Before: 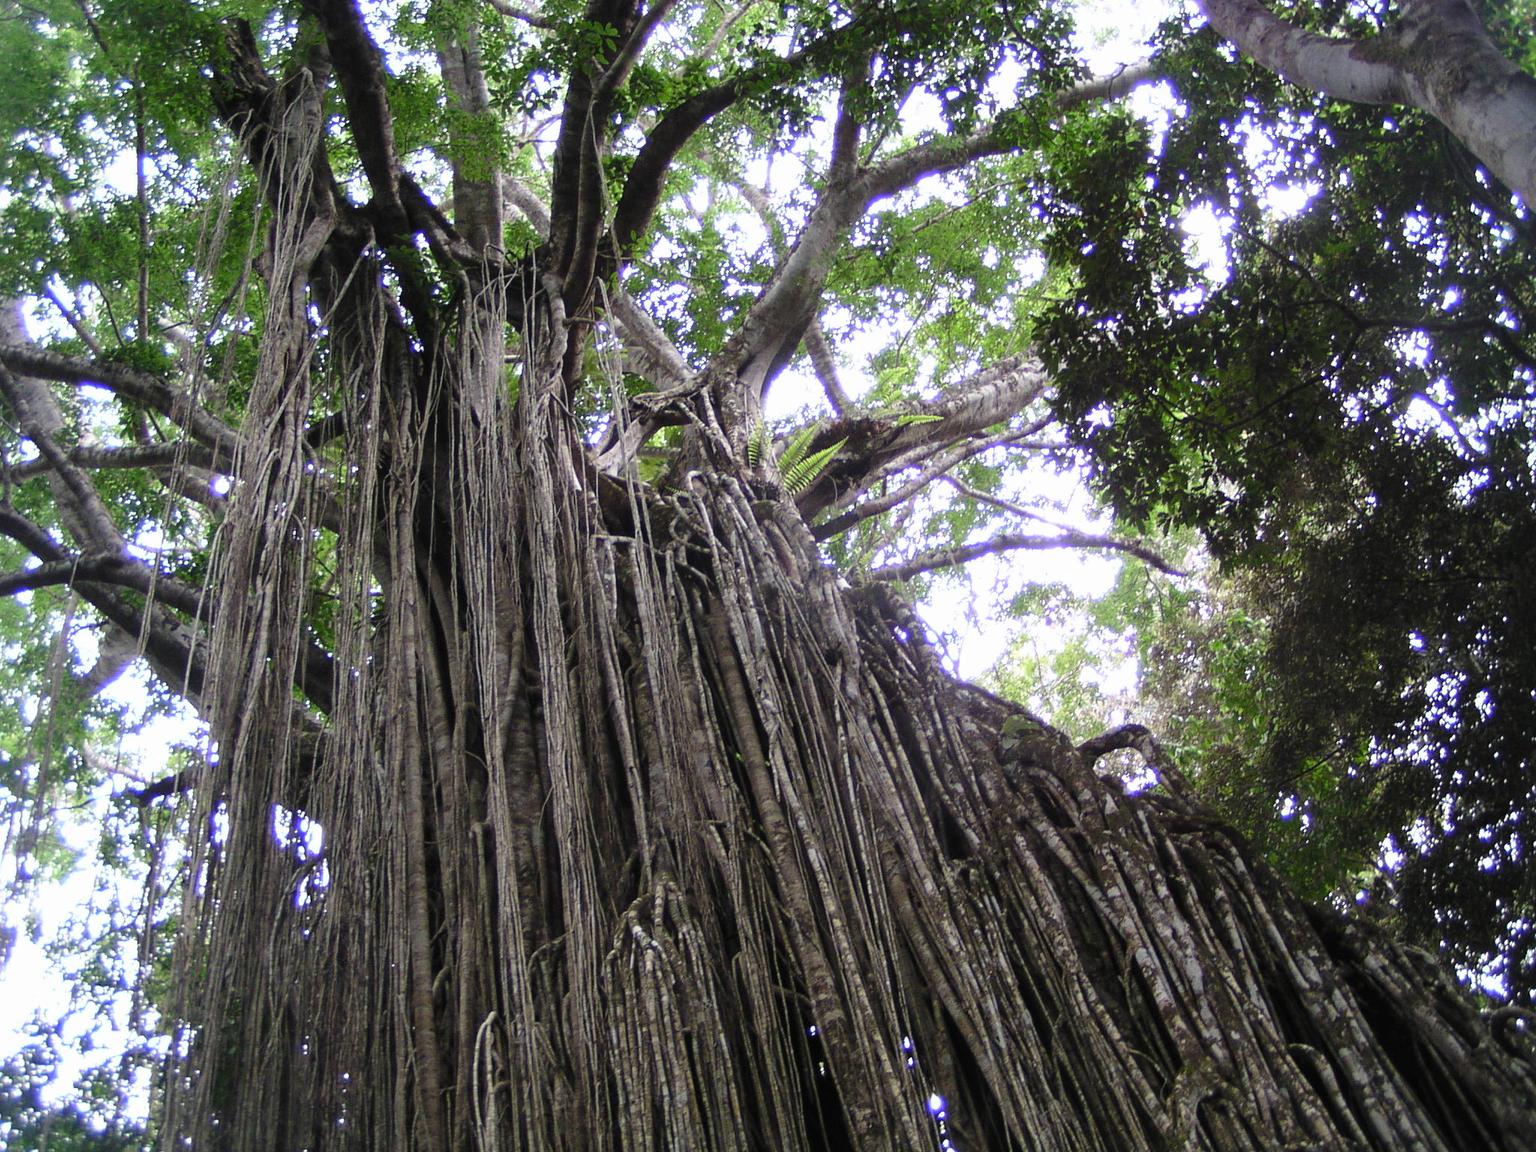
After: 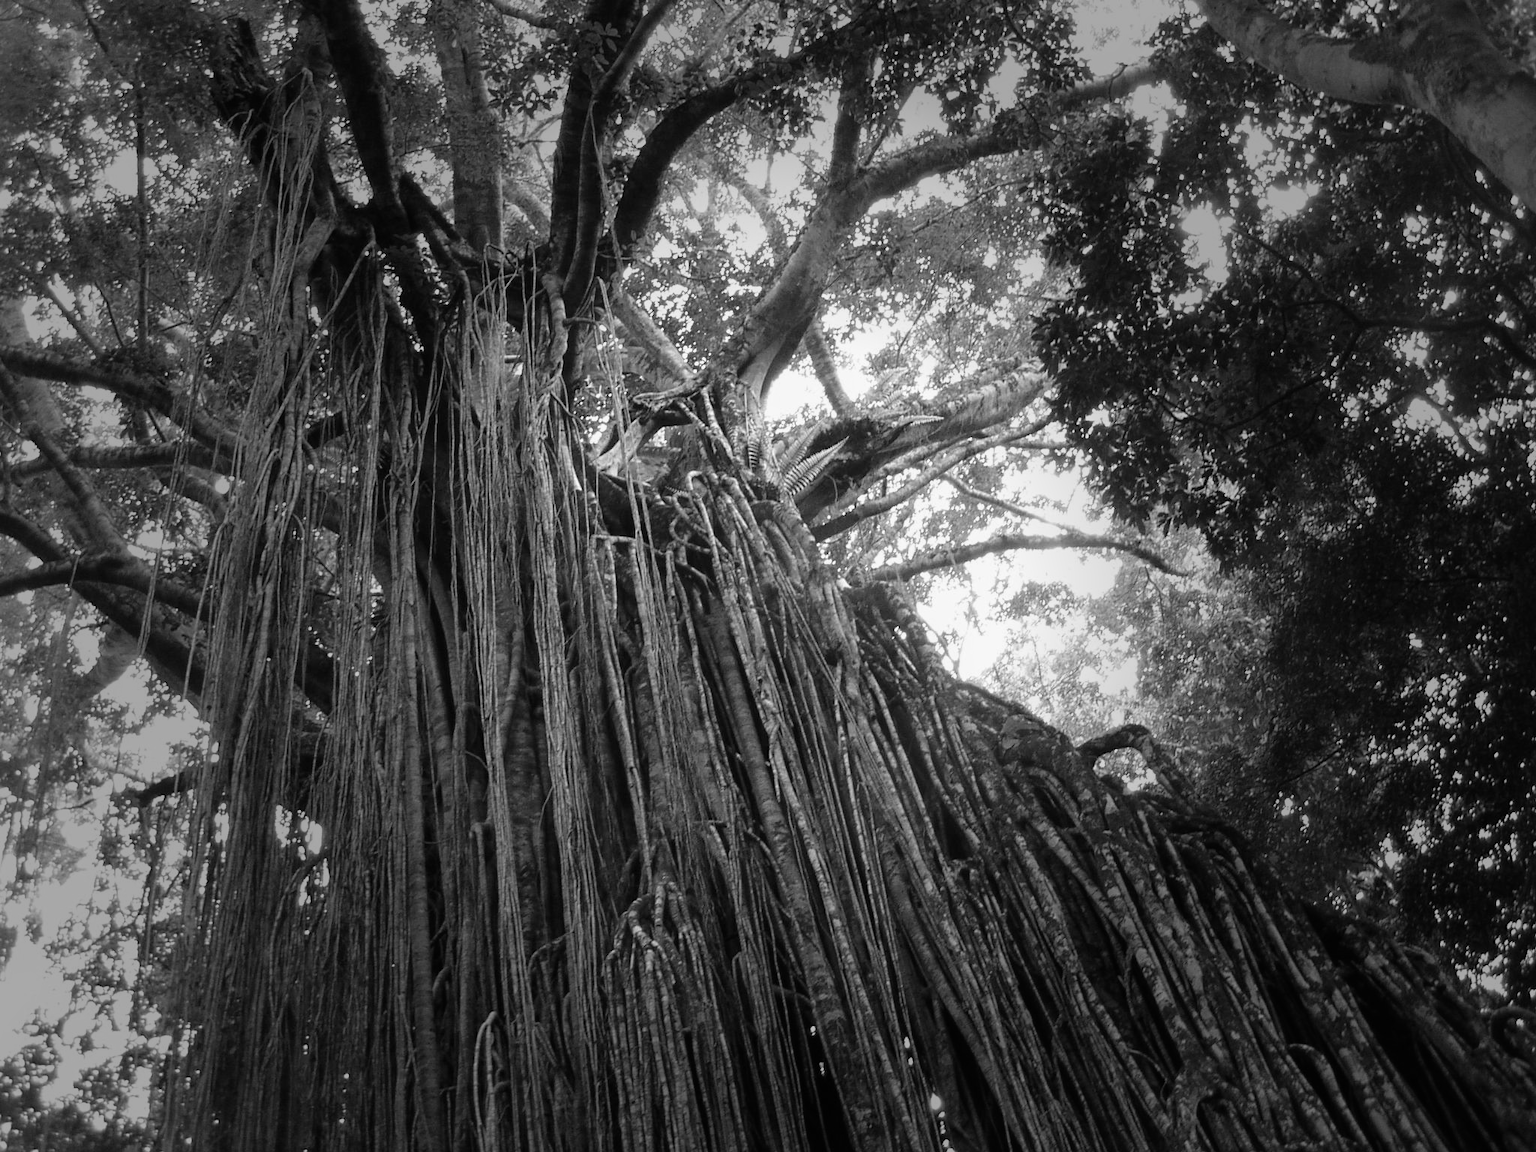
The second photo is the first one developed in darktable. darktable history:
vignetting: fall-off start 31.28%, fall-off radius 34.64%, brightness -0.575
monochrome: a 32, b 64, size 2.3
